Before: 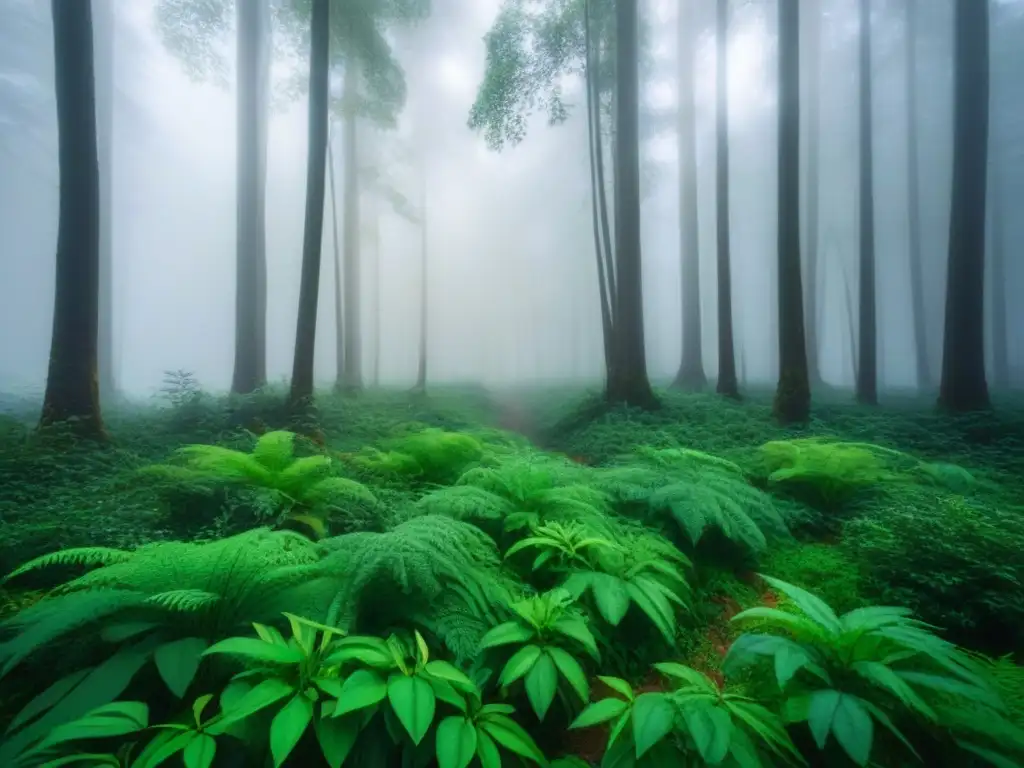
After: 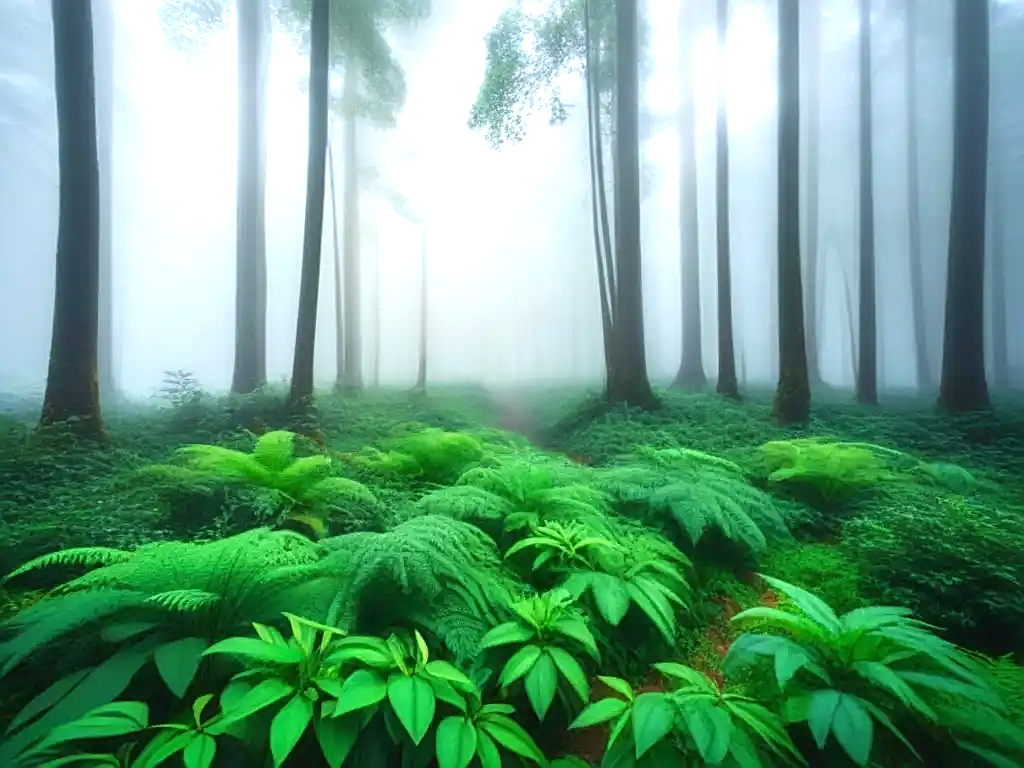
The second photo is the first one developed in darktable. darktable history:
sharpen: on, module defaults
exposure: black level correction 0, exposure 0.699 EV, compensate highlight preservation false
